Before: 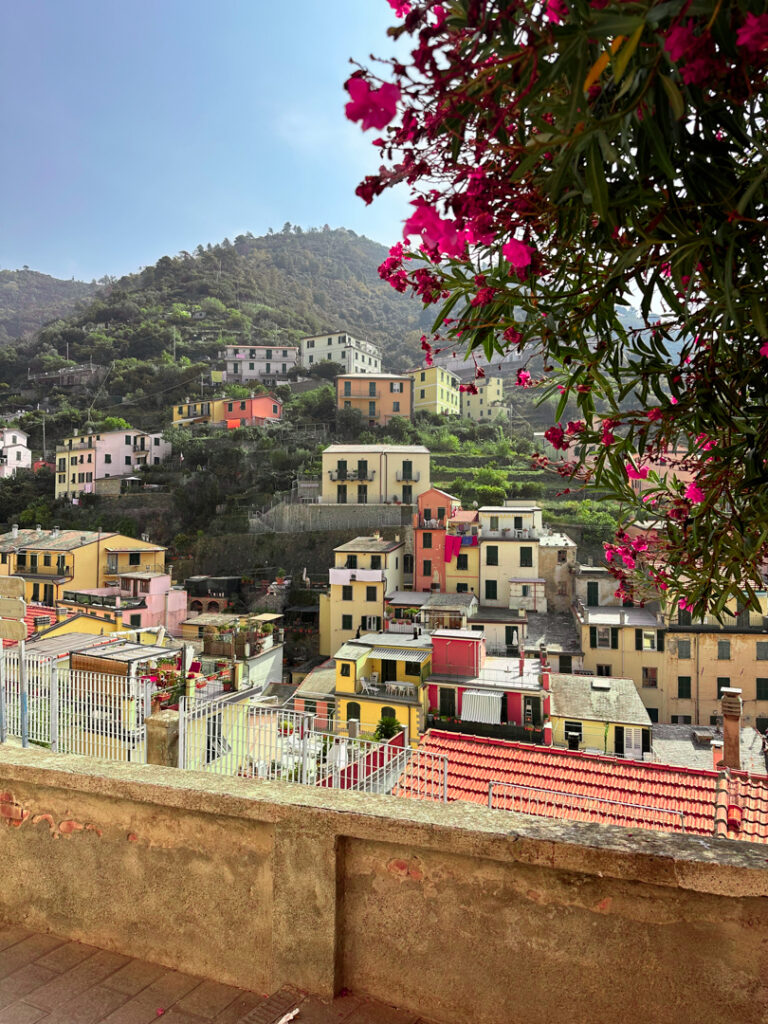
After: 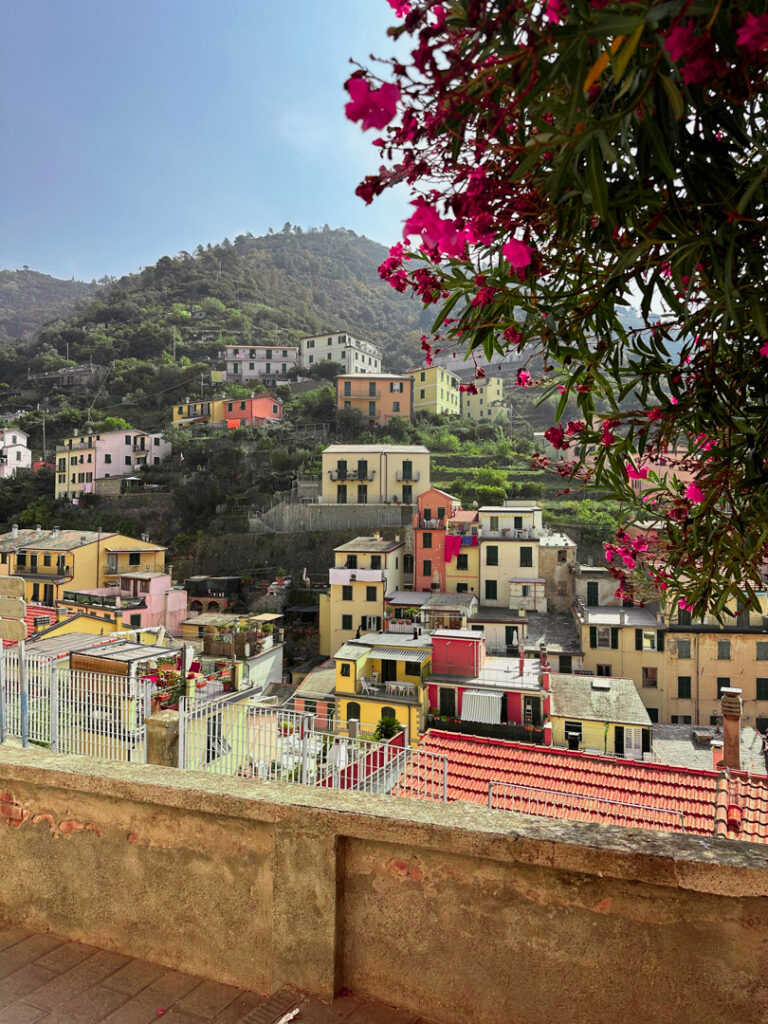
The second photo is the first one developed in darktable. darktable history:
exposure: exposure -0.146 EV, compensate highlight preservation false
